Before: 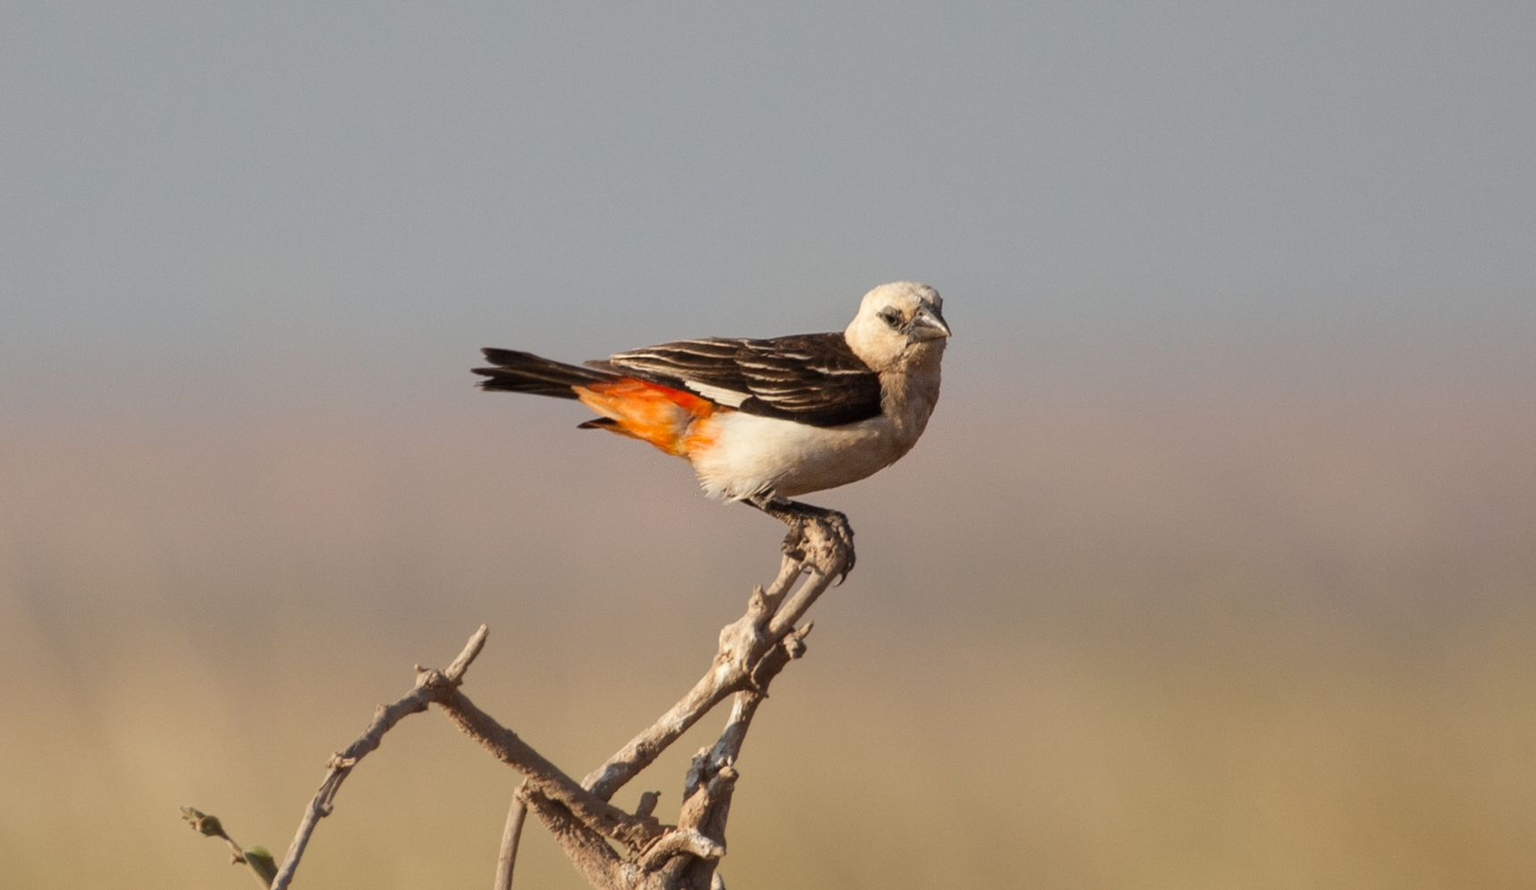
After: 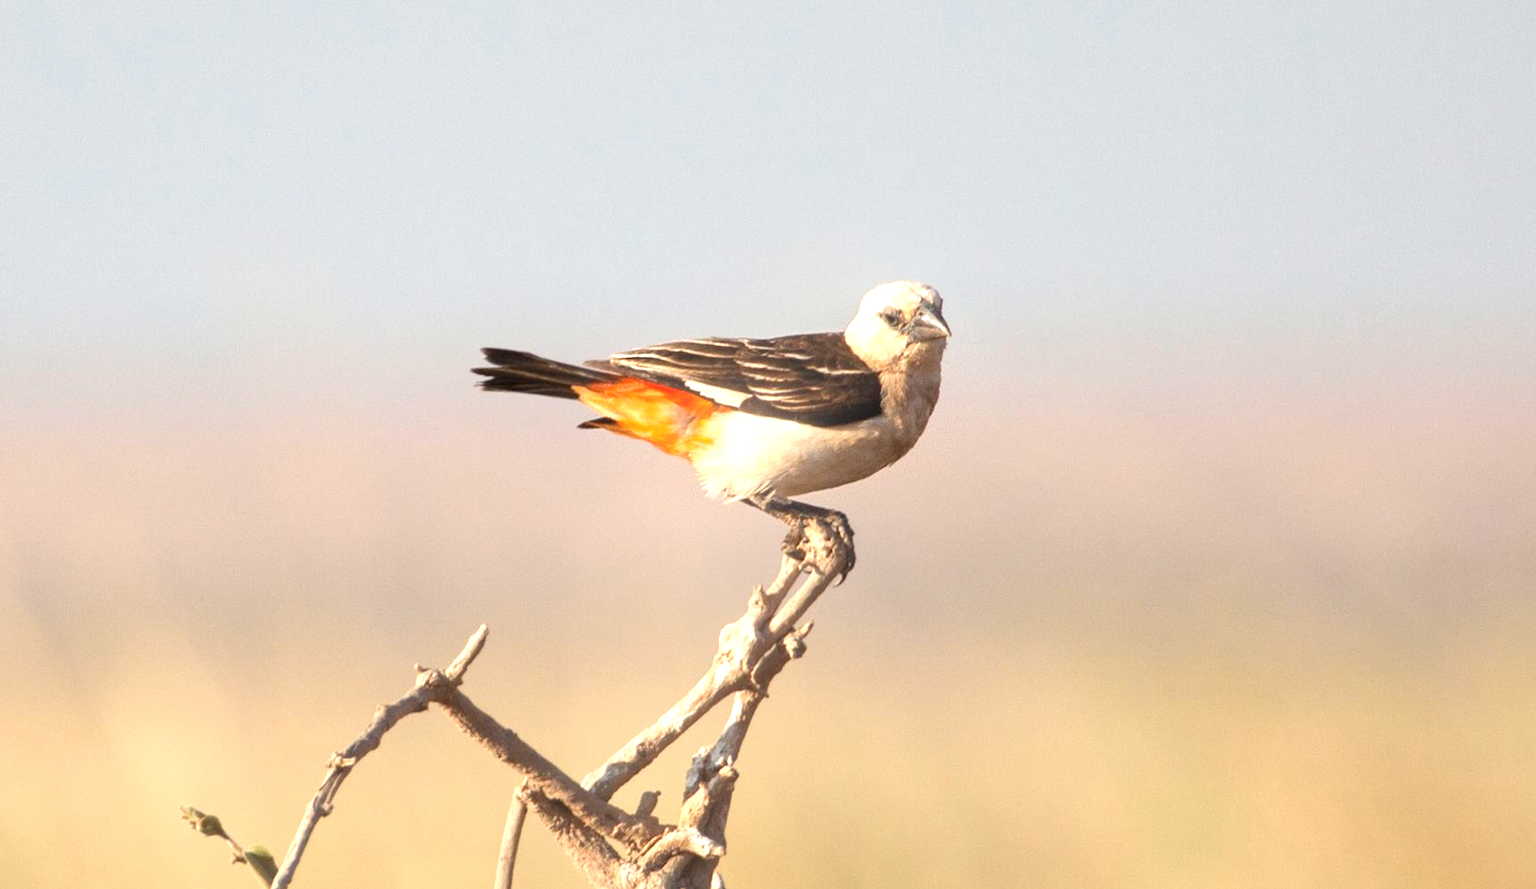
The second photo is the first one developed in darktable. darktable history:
exposure: exposure 1.137 EV, compensate highlight preservation false
bloom: size 13.65%, threshold 98.39%, strength 4.82%
